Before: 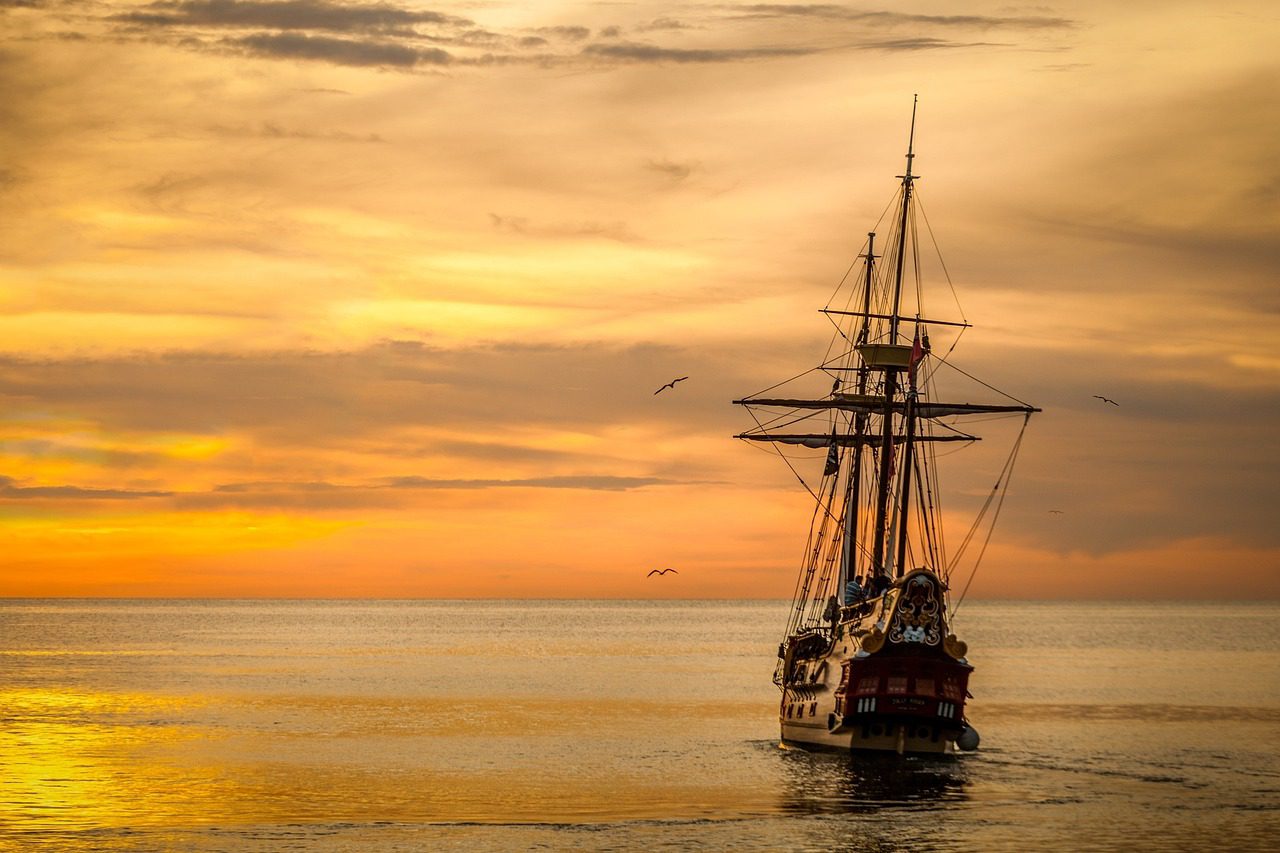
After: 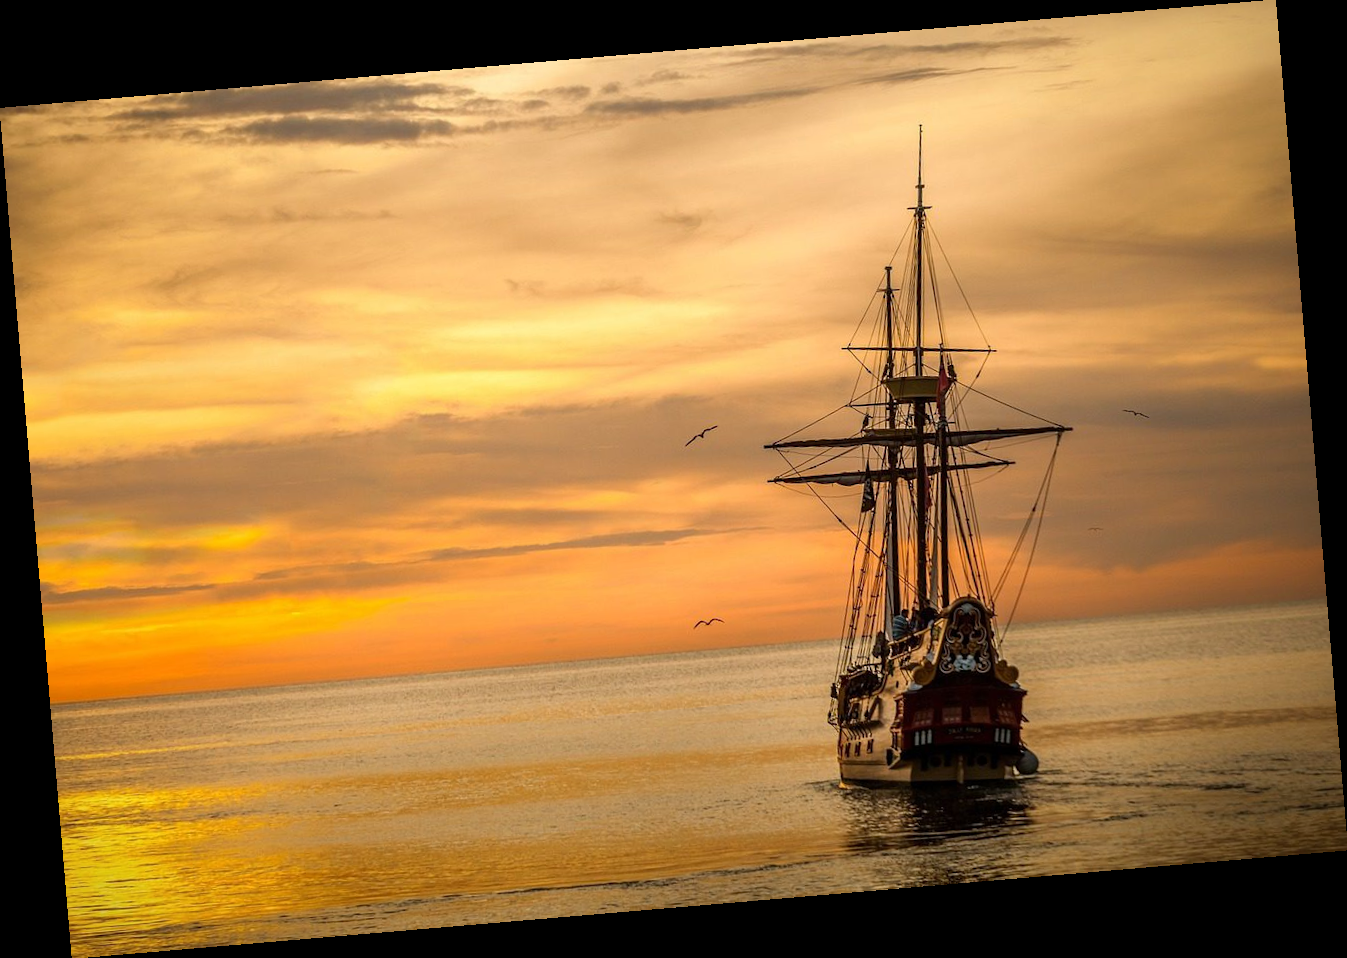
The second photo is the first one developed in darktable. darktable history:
vignetting: fall-off start 97.23%, saturation -0.024, center (-0.033, -0.042), width/height ratio 1.179, unbound false
rotate and perspective: rotation -4.86°, automatic cropping off
